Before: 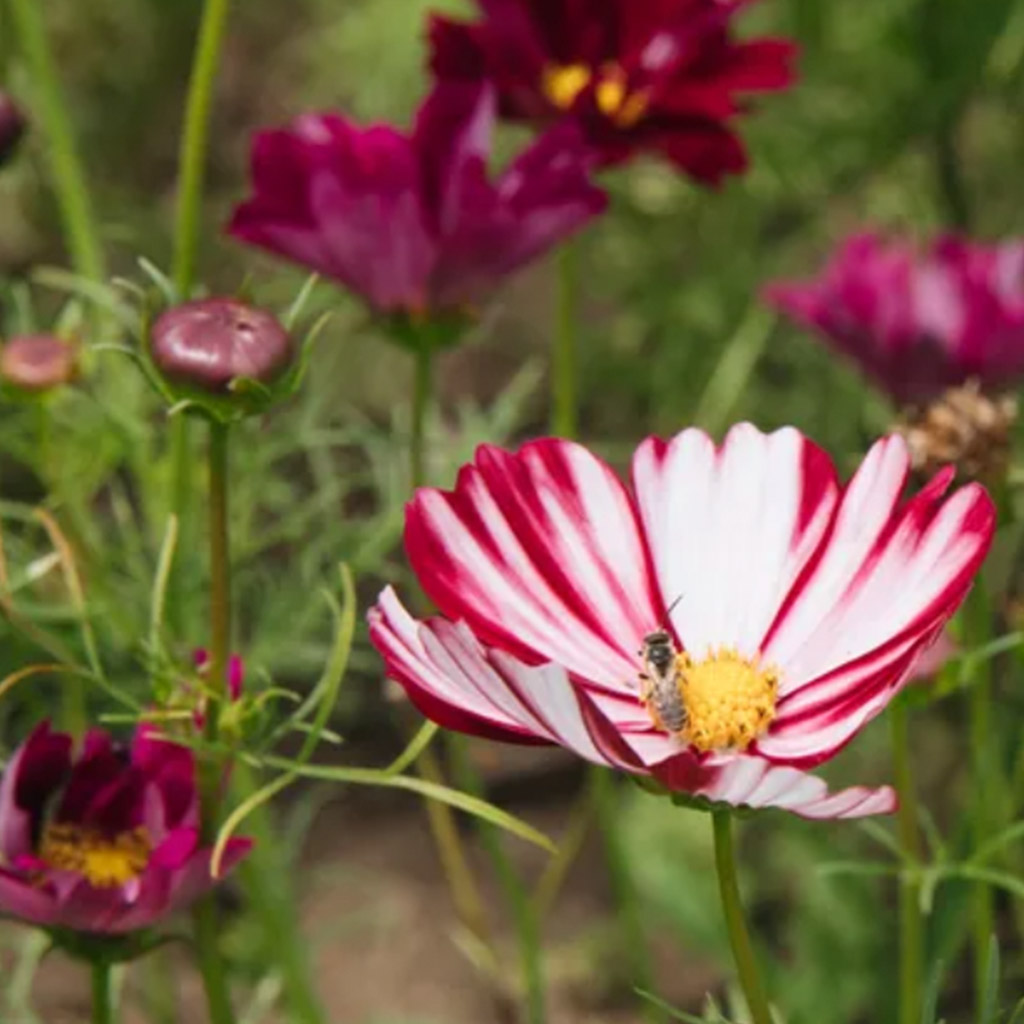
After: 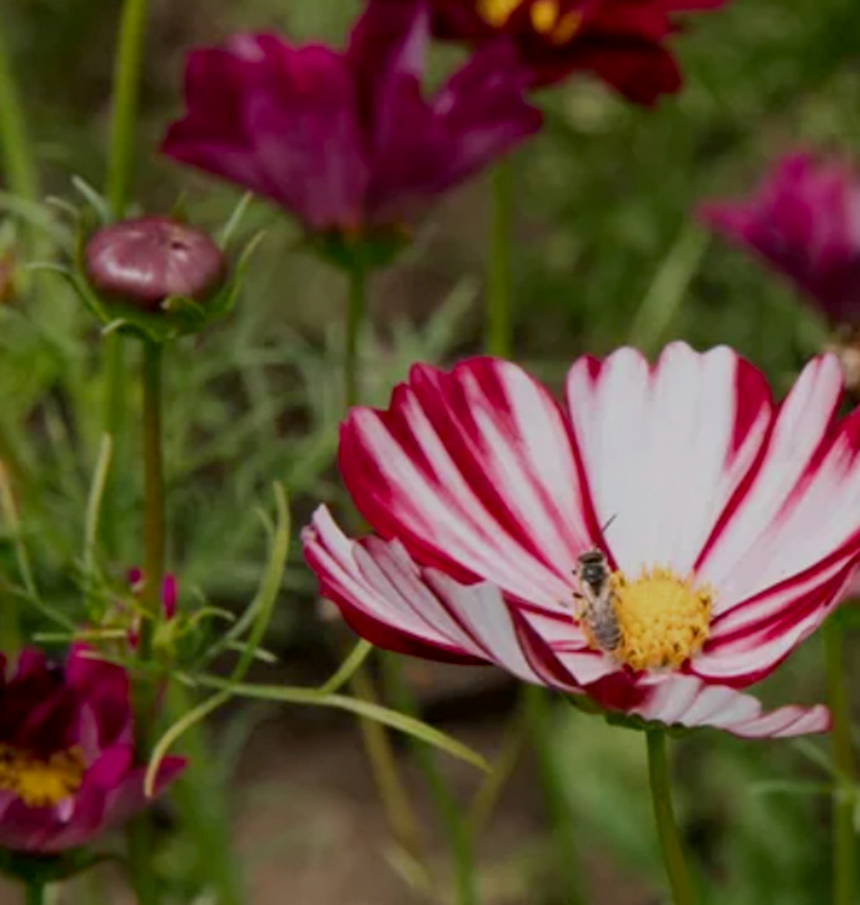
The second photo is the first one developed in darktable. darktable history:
crop: left 6.452%, top 7.96%, right 9.542%, bottom 3.639%
exposure: black level correction 0.009, exposure -0.658 EV, compensate highlight preservation false
